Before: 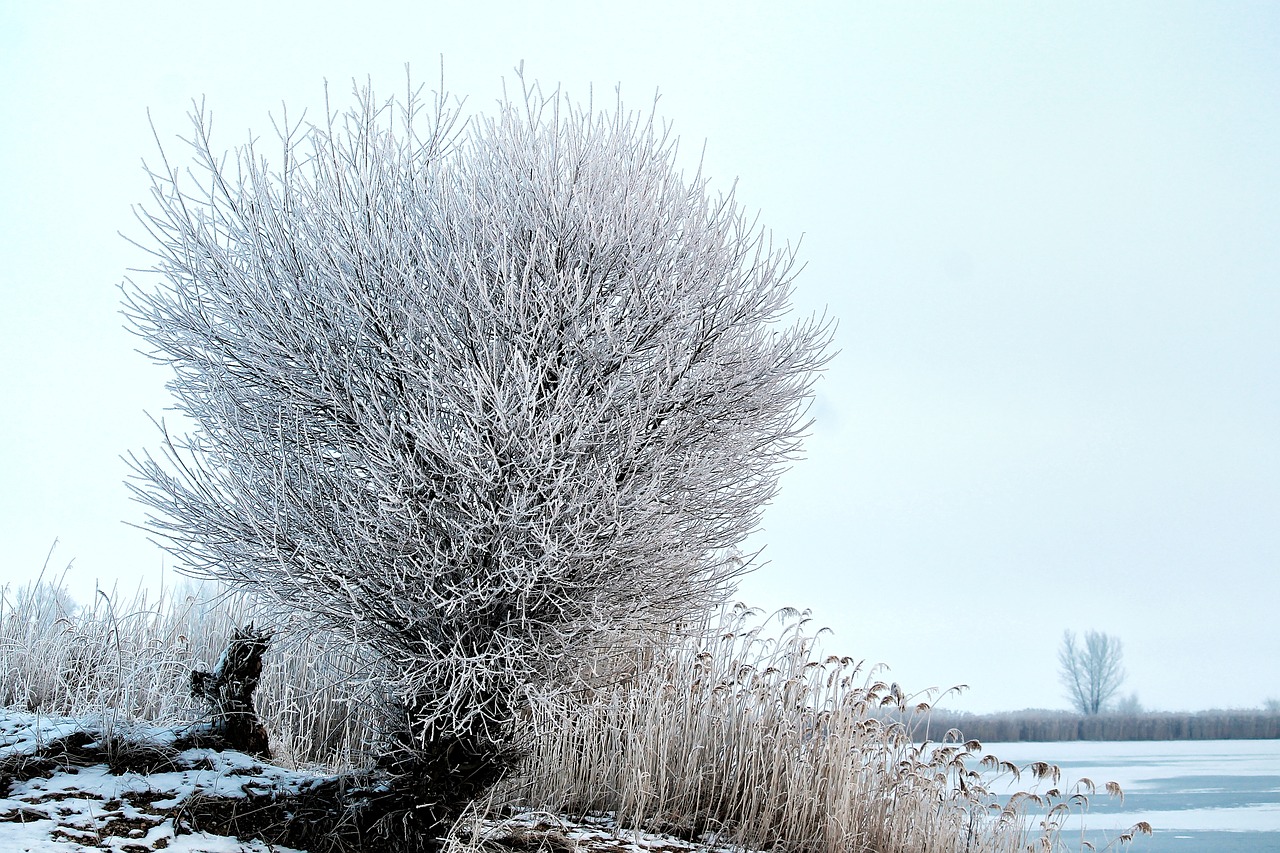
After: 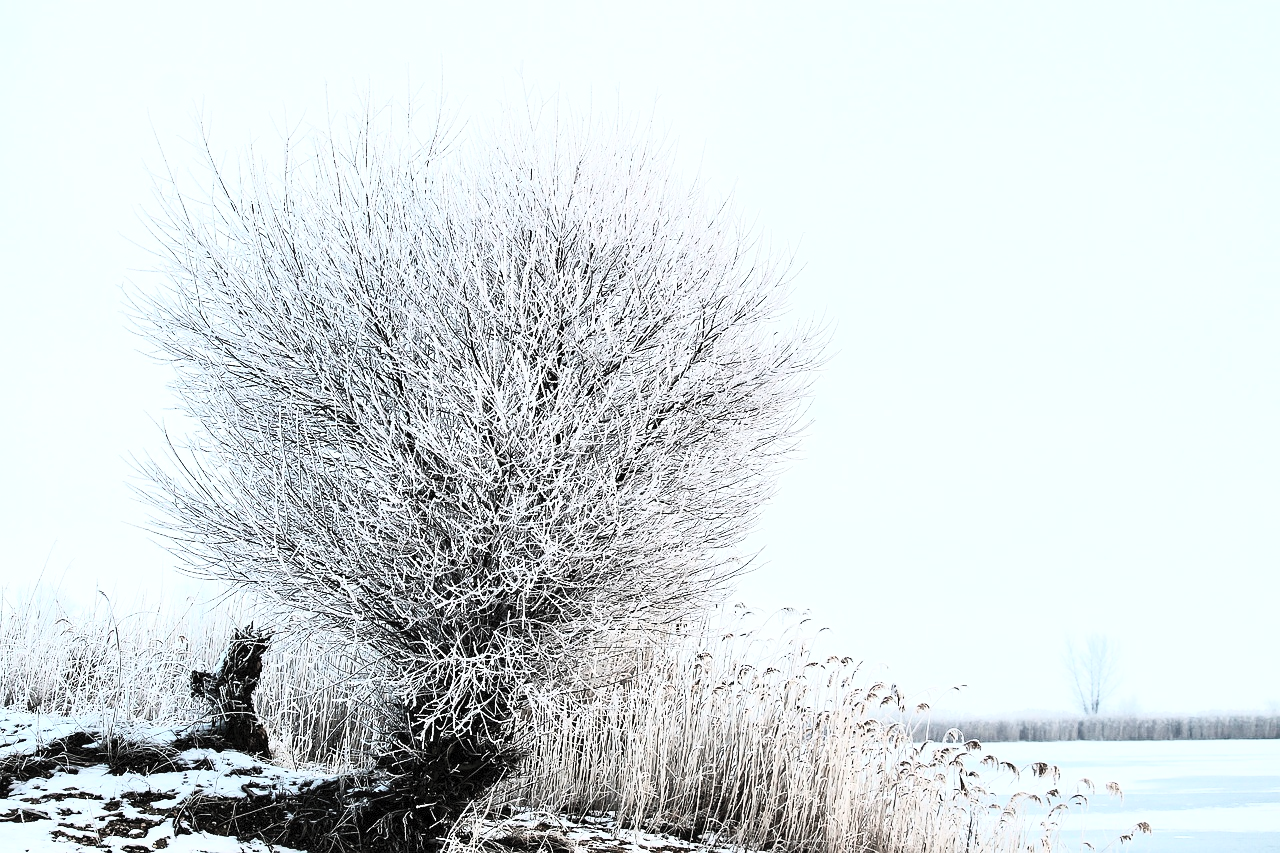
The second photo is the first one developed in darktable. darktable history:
contrast brightness saturation: contrast 0.565, brightness 0.568, saturation -0.34
